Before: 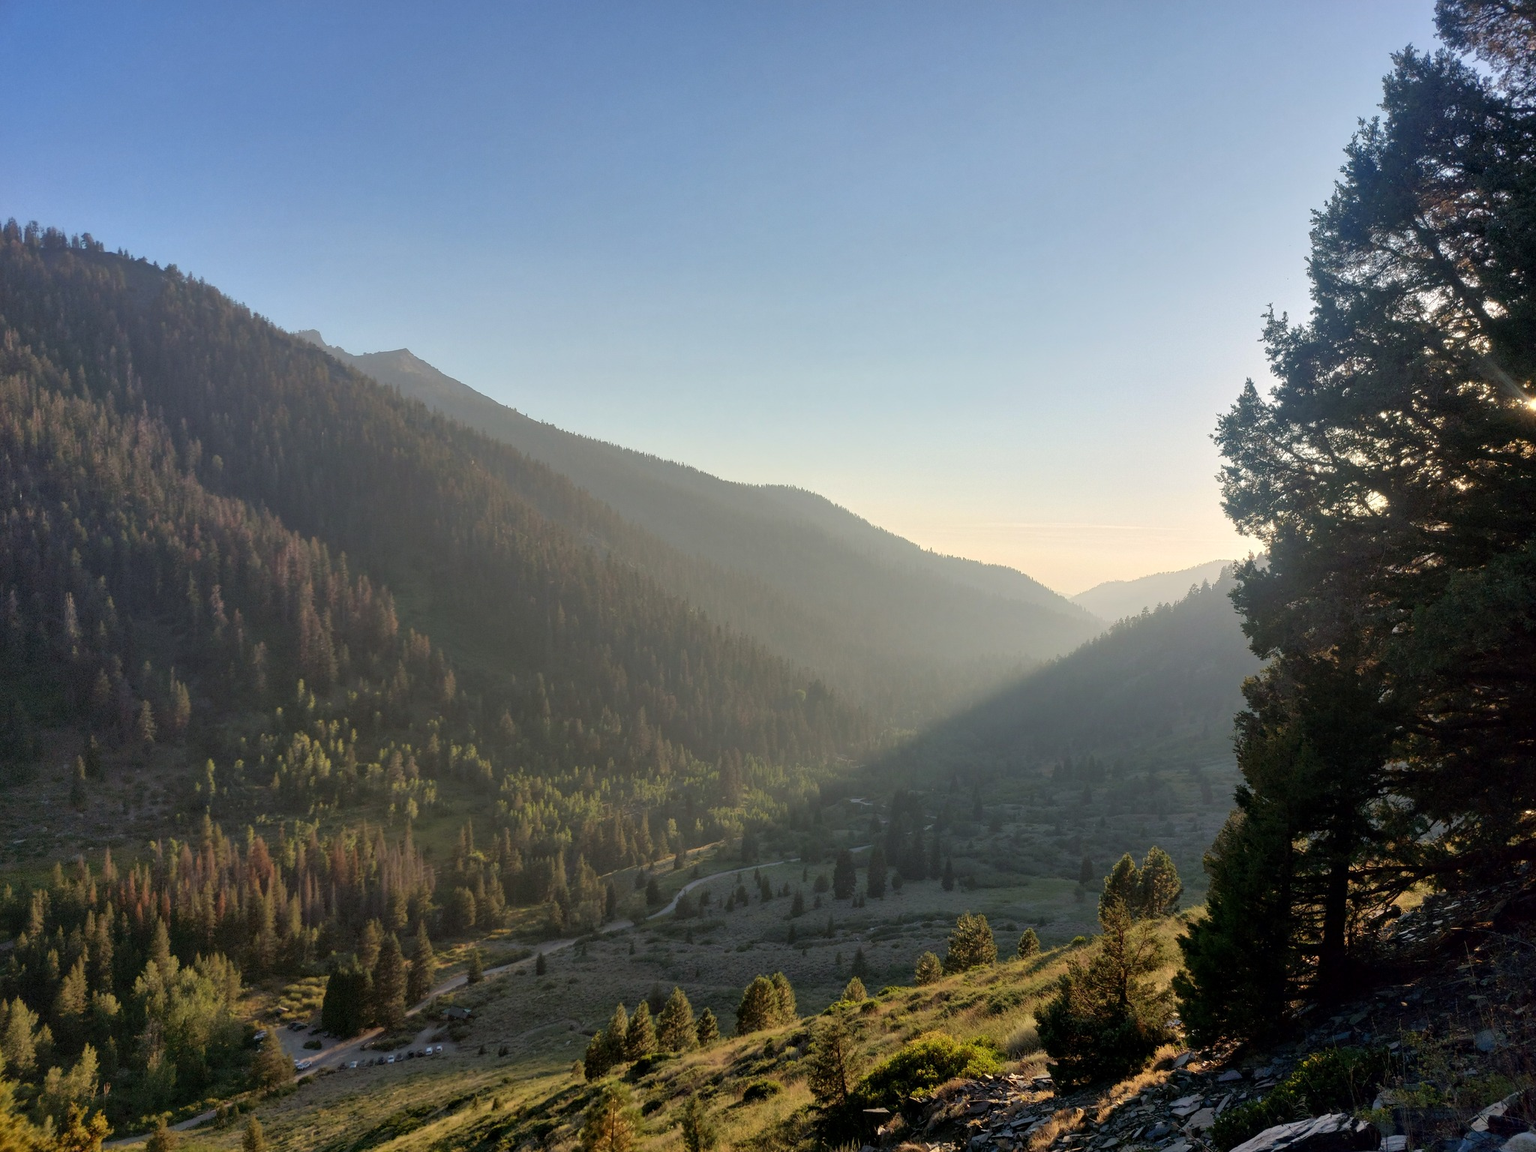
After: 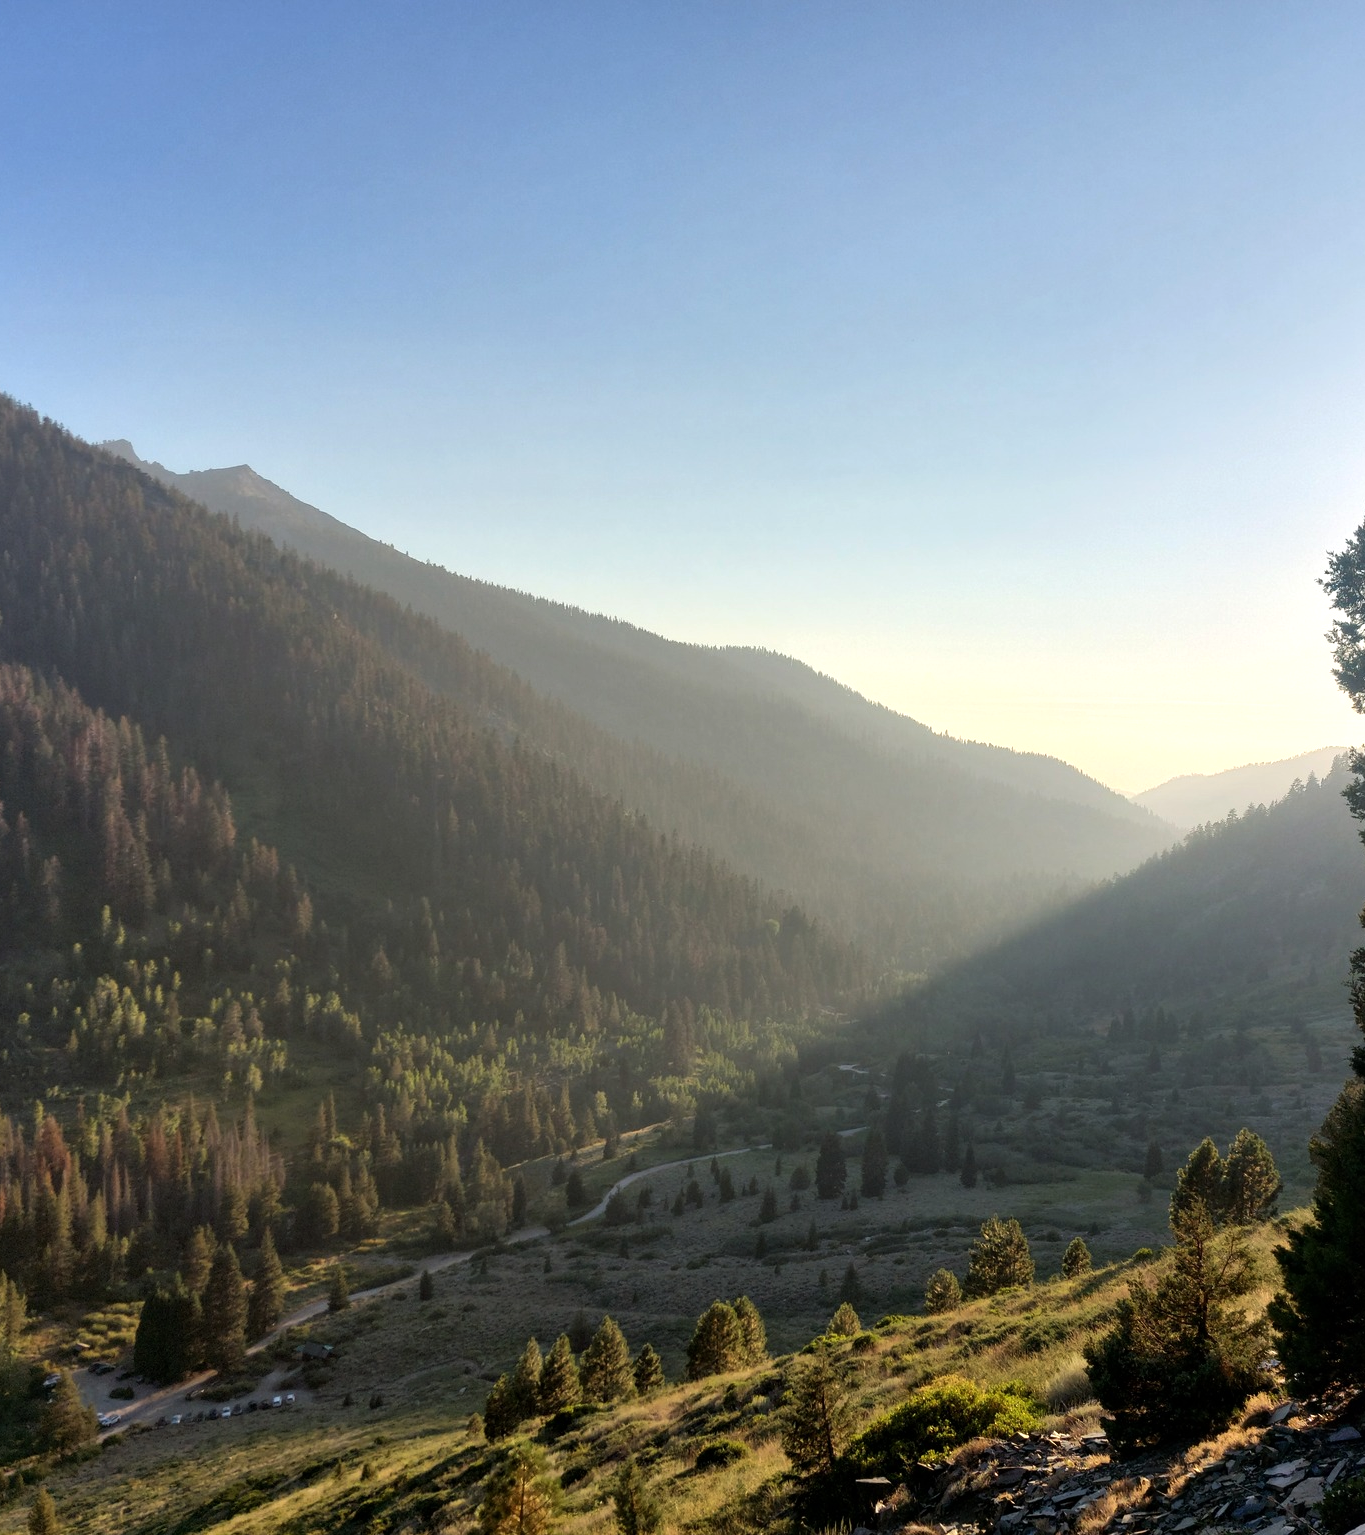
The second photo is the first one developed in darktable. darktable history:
tone equalizer: -8 EV -0.425 EV, -7 EV -0.38 EV, -6 EV -0.334 EV, -5 EV -0.185 EV, -3 EV 0.229 EV, -2 EV 0.326 EV, -1 EV 0.368 EV, +0 EV 0.419 EV, edges refinement/feathering 500, mask exposure compensation -1.57 EV, preserve details no
crop and rotate: left 14.42%, right 18.895%
